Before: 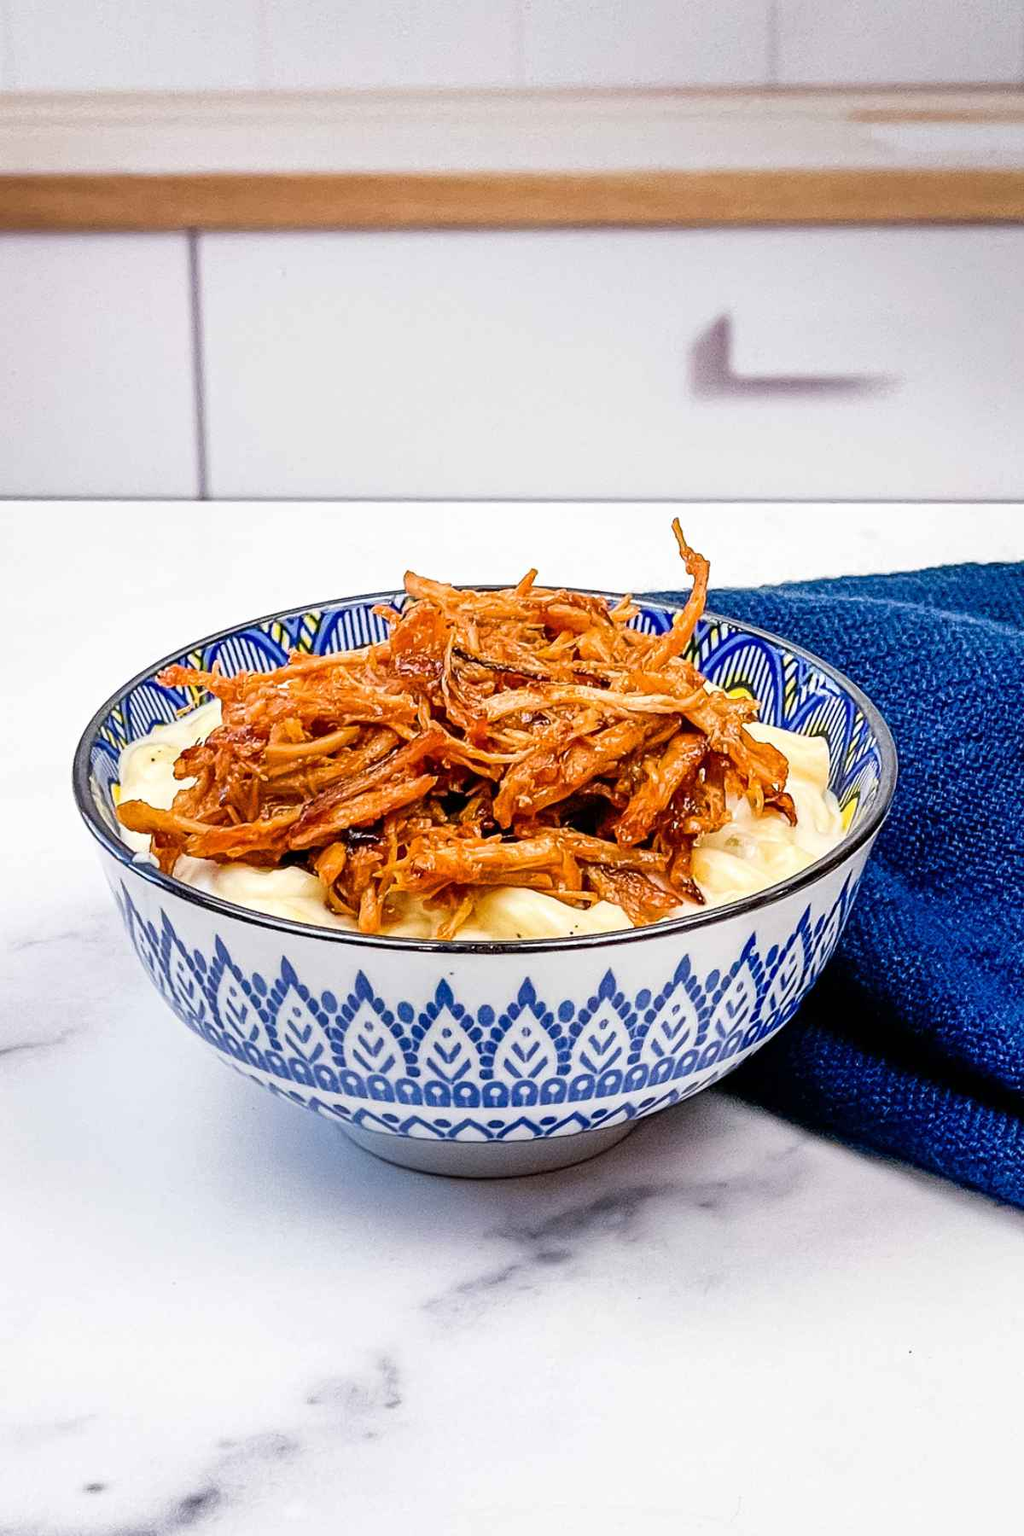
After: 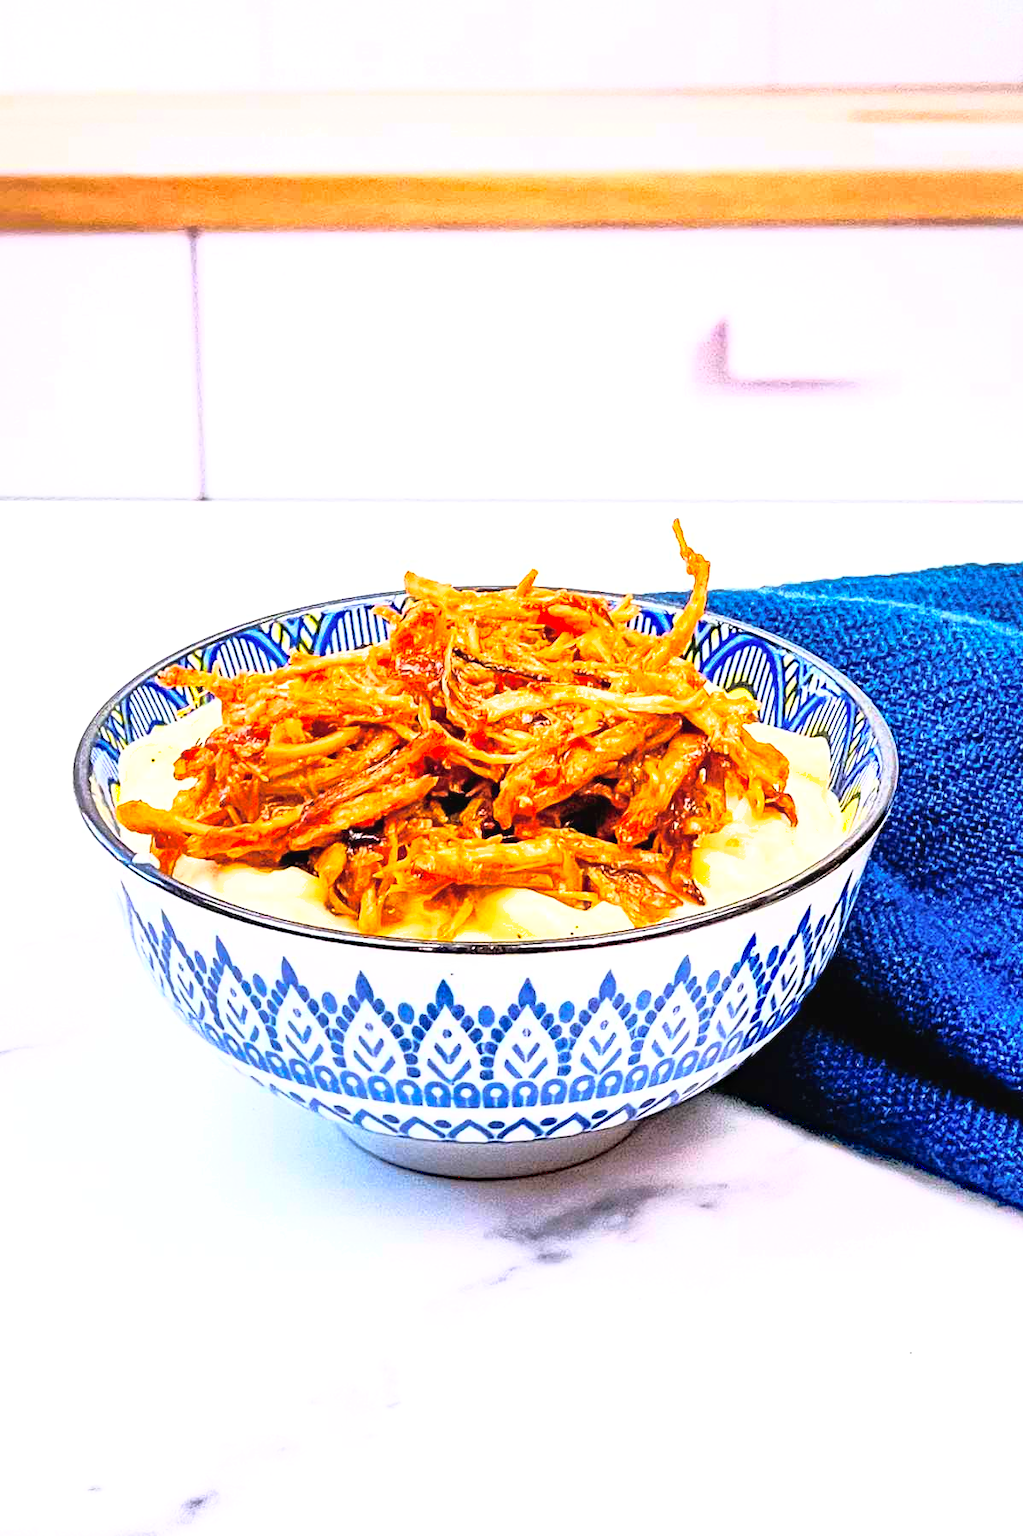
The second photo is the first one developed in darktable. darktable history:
crop: left 0.054%
exposure: black level correction -0.002, exposure 0.53 EV, compensate highlight preservation false
base curve: curves: ch0 [(0, 0) (0.007, 0.004) (0.027, 0.03) (0.046, 0.07) (0.207, 0.54) (0.442, 0.872) (0.673, 0.972) (1, 1)]
shadows and highlights: on, module defaults
haze removal: compatibility mode true, adaptive false
